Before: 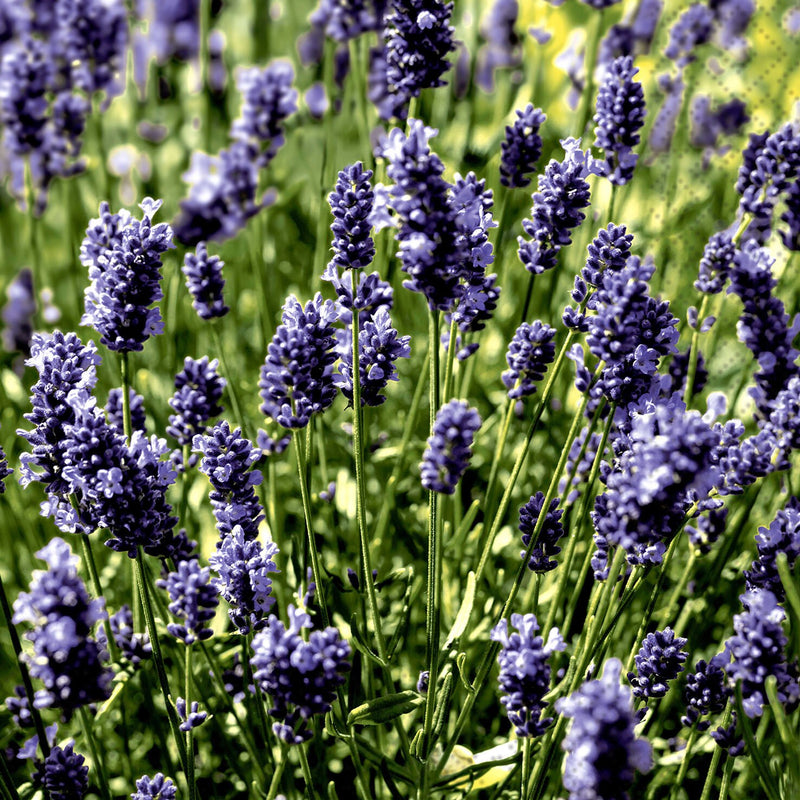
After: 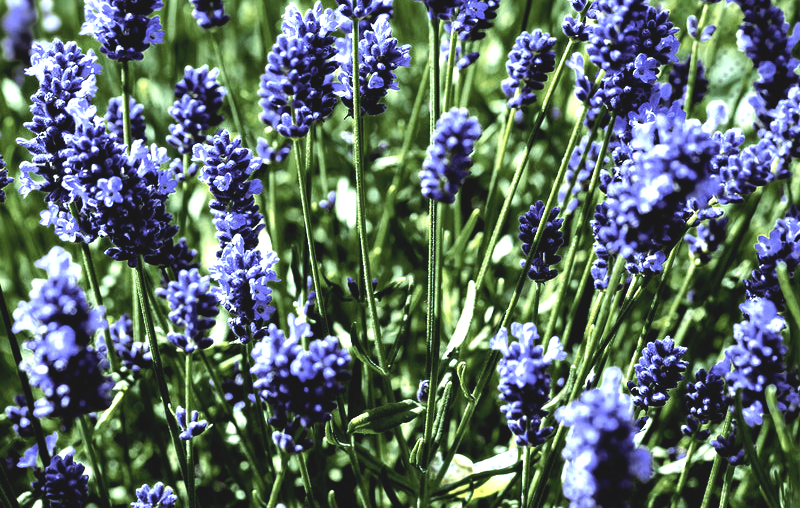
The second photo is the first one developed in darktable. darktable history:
crop and rotate: top 36.435%
tone equalizer: -8 EV -0.75 EV, -7 EV -0.7 EV, -6 EV -0.6 EV, -5 EV -0.4 EV, -3 EV 0.4 EV, -2 EV 0.6 EV, -1 EV 0.7 EV, +0 EV 0.75 EV, edges refinement/feathering 500, mask exposure compensation -1.57 EV, preserve details no
white balance: red 0.871, blue 1.249
exposure: black level correction -0.015, compensate highlight preservation false
